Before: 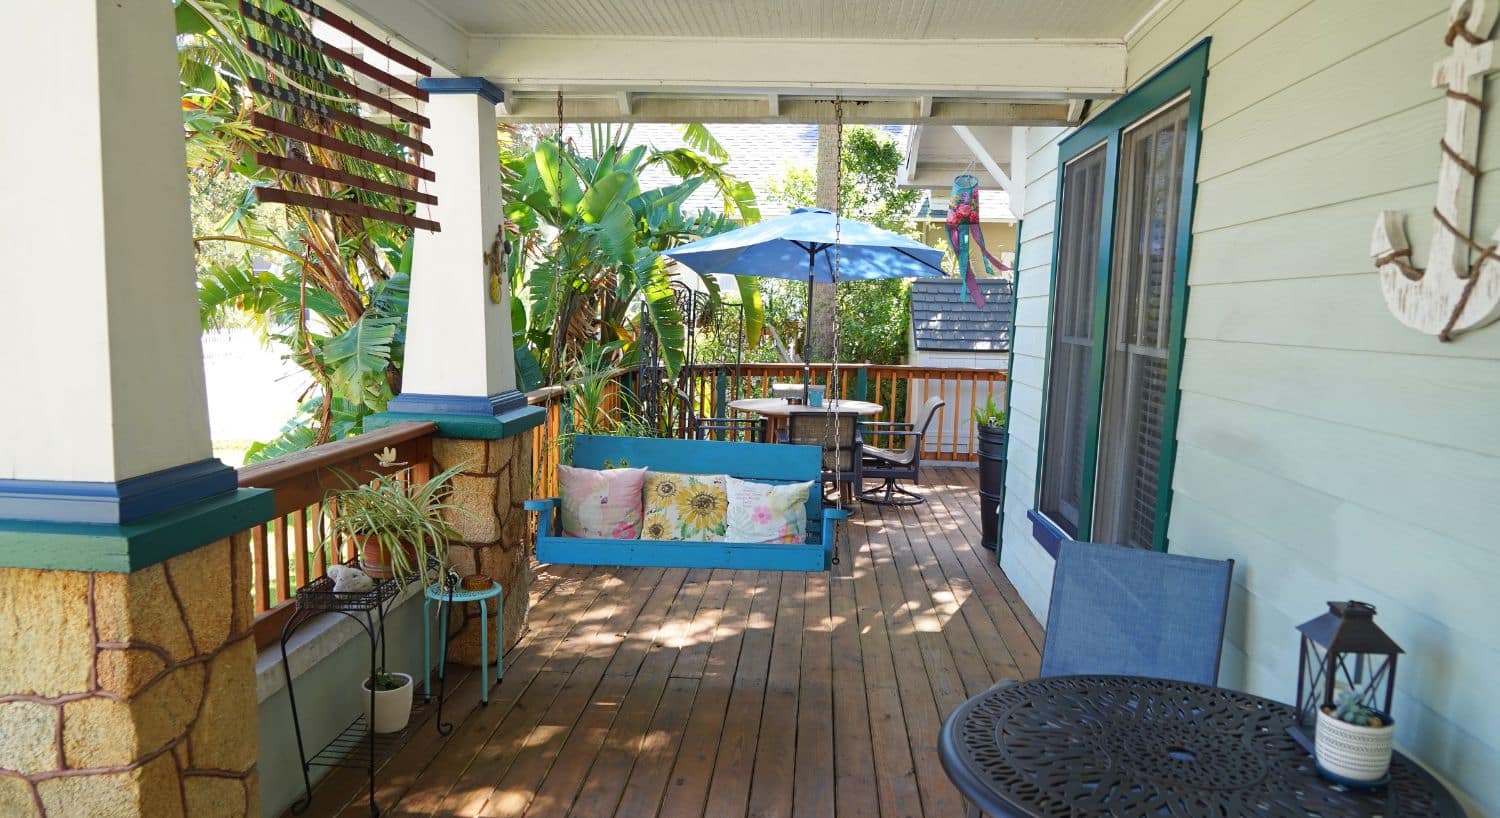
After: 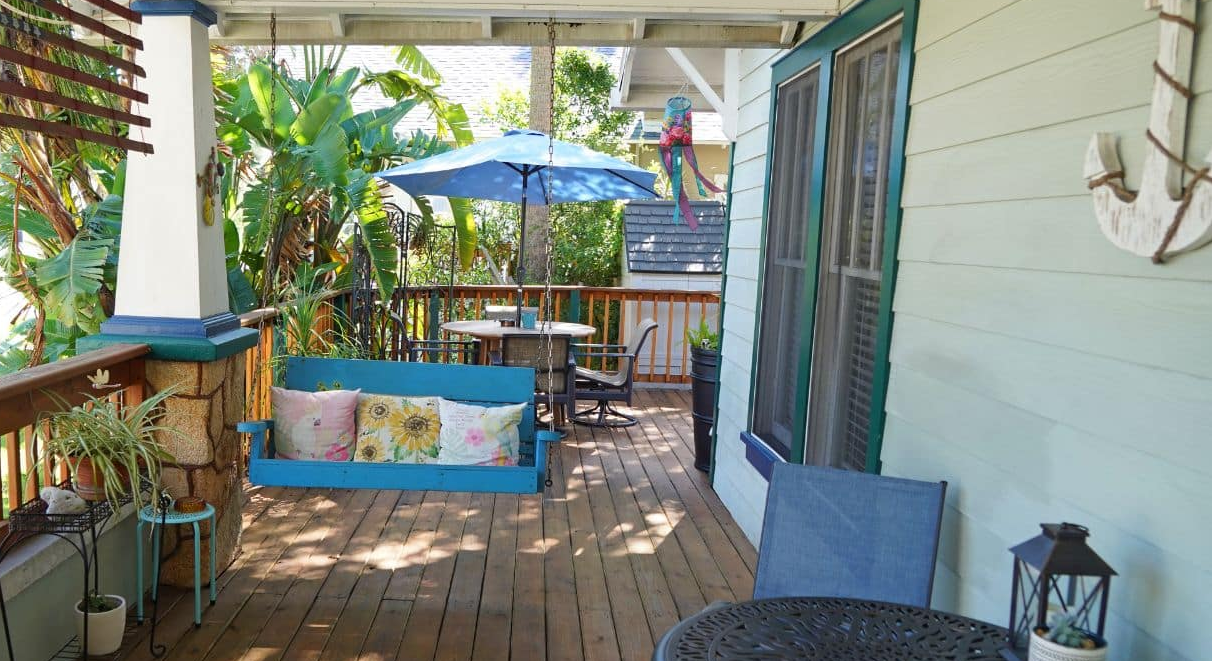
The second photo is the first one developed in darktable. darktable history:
crop: left 19.159%, top 9.58%, bottom 9.58%
white balance: emerald 1
